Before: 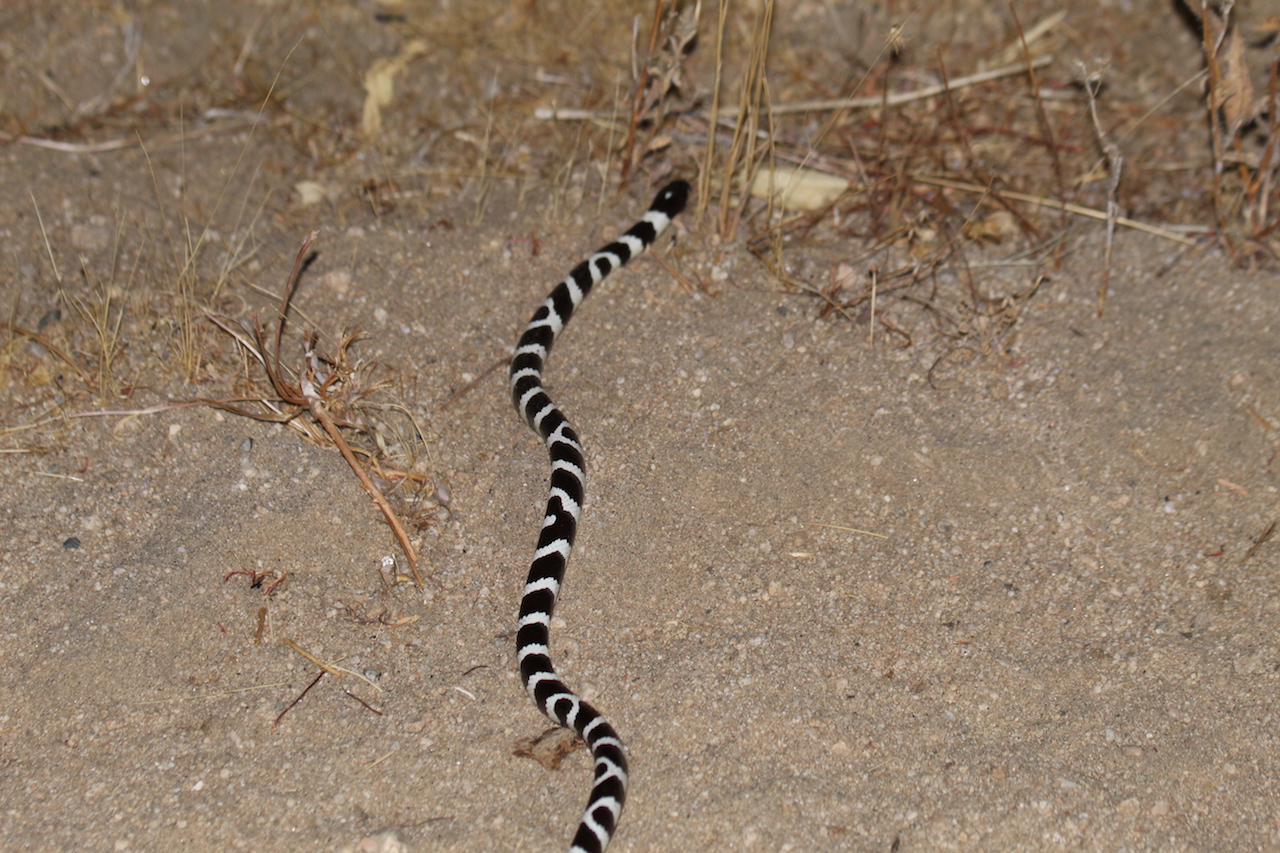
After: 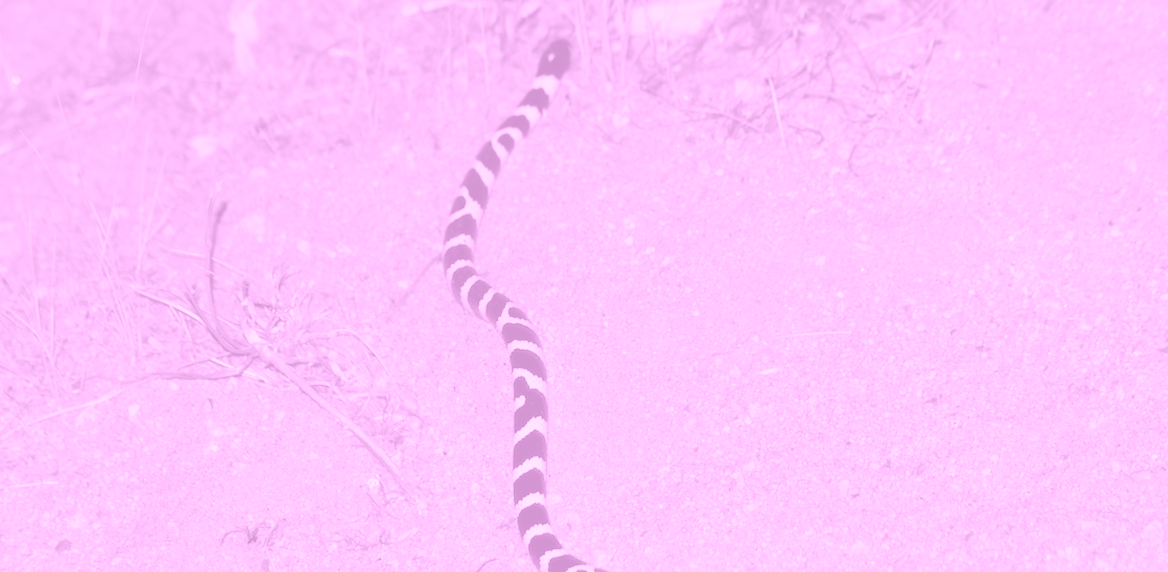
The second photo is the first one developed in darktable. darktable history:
shadows and highlights: low approximation 0.01, soften with gaussian
colorize: hue 331.2°, saturation 75%, source mix 30.28%, lightness 70.52%, version 1
exposure: black level correction 0, exposure 0.6 EV, compensate highlight preservation false
rotate and perspective: rotation -14.8°, crop left 0.1, crop right 0.903, crop top 0.25, crop bottom 0.748
